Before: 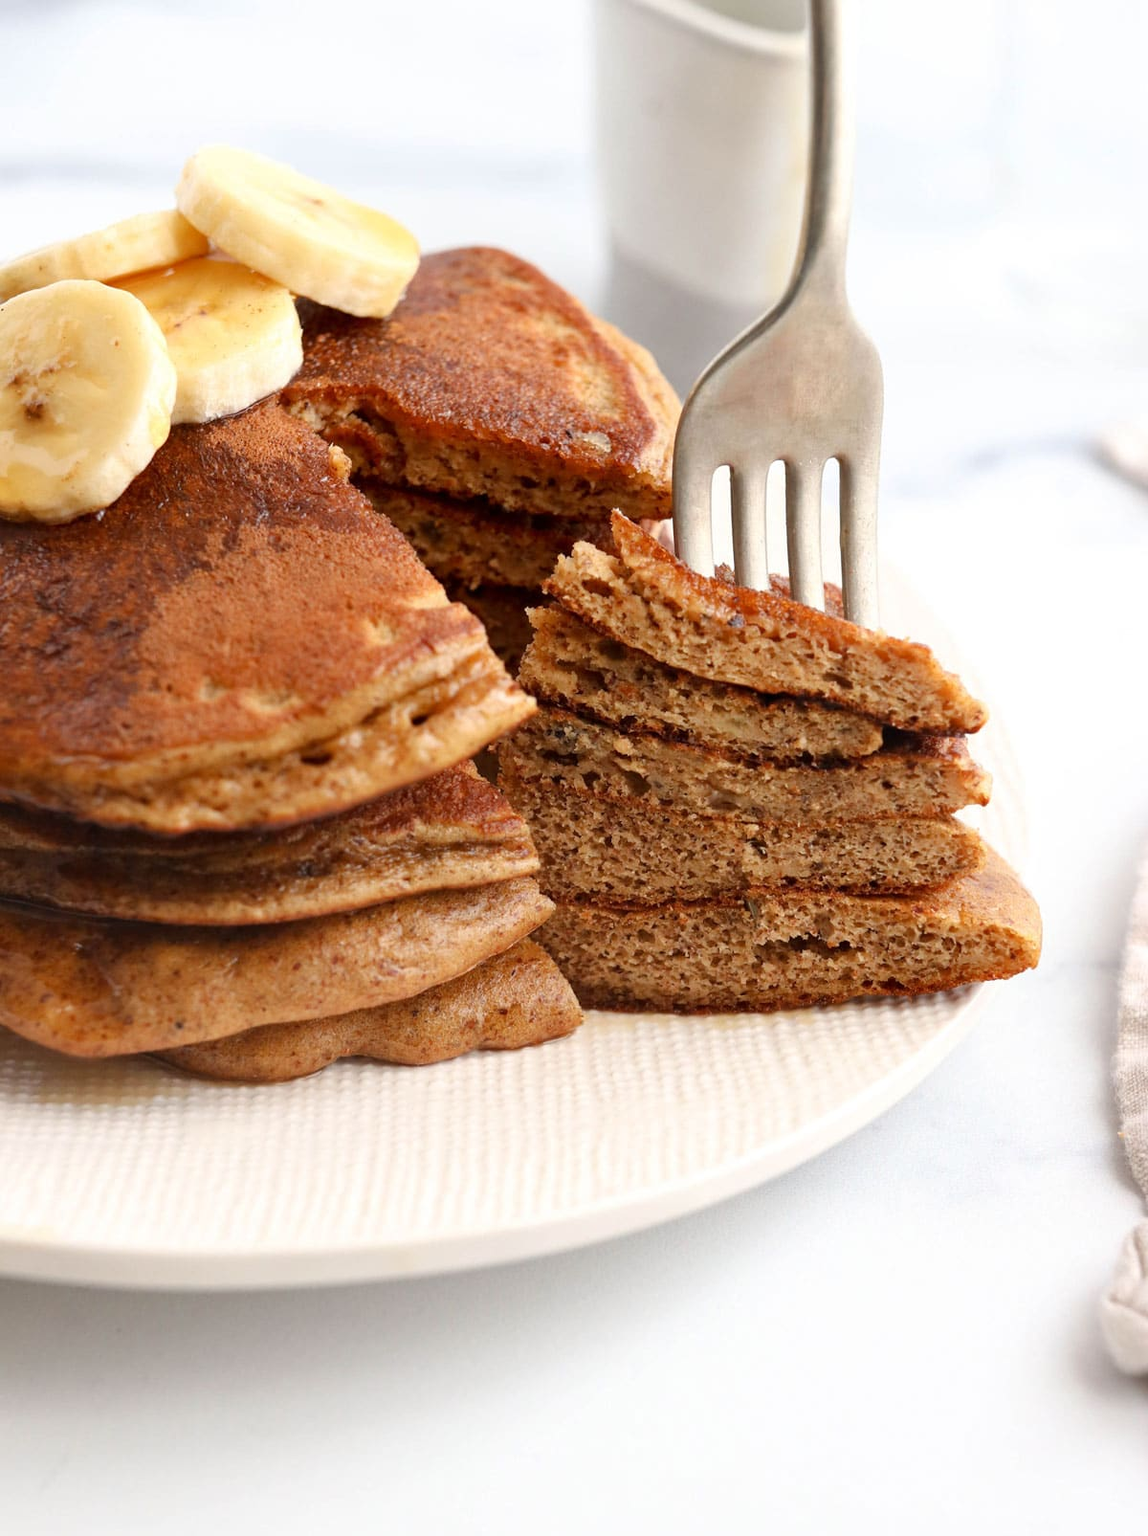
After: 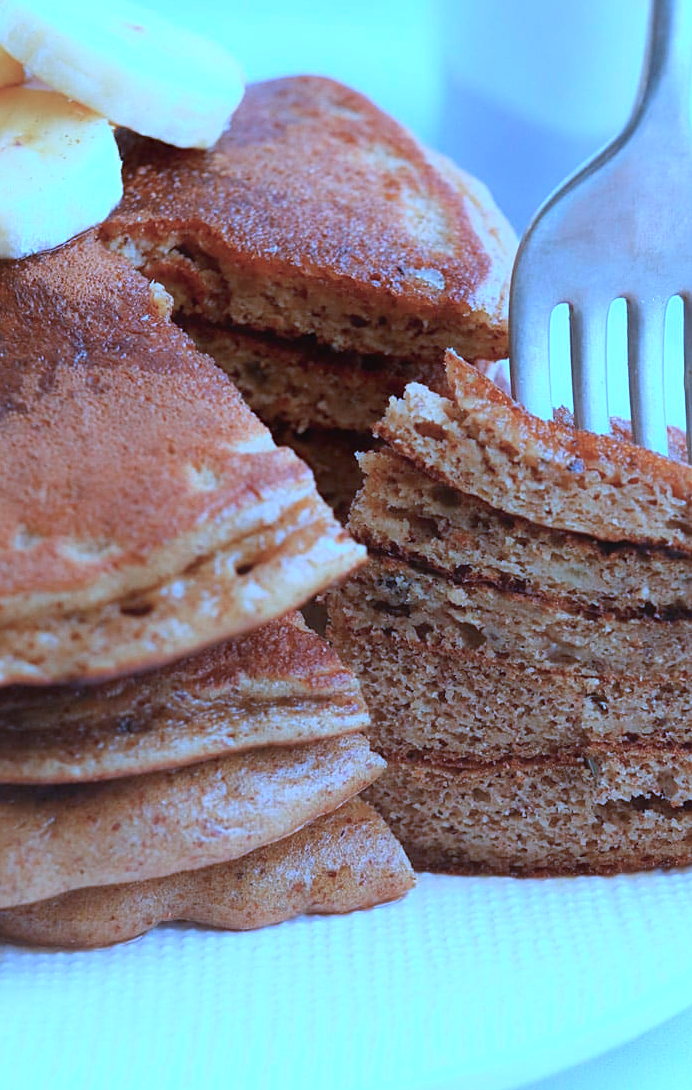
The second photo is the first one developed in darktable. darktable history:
contrast equalizer: y [[0.5, 0.486, 0.447, 0.446, 0.489, 0.5], [0.5 ×6], [0.5 ×6], [0 ×6], [0 ×6]]
sharpen: amount 0.217
crop: left 16.211%, top 11.451%, right 26.113%, bottom 20.624%
color calibration: illuminant as shot in camera, x 0.462, y 0.417, temperature 2652.98 K
